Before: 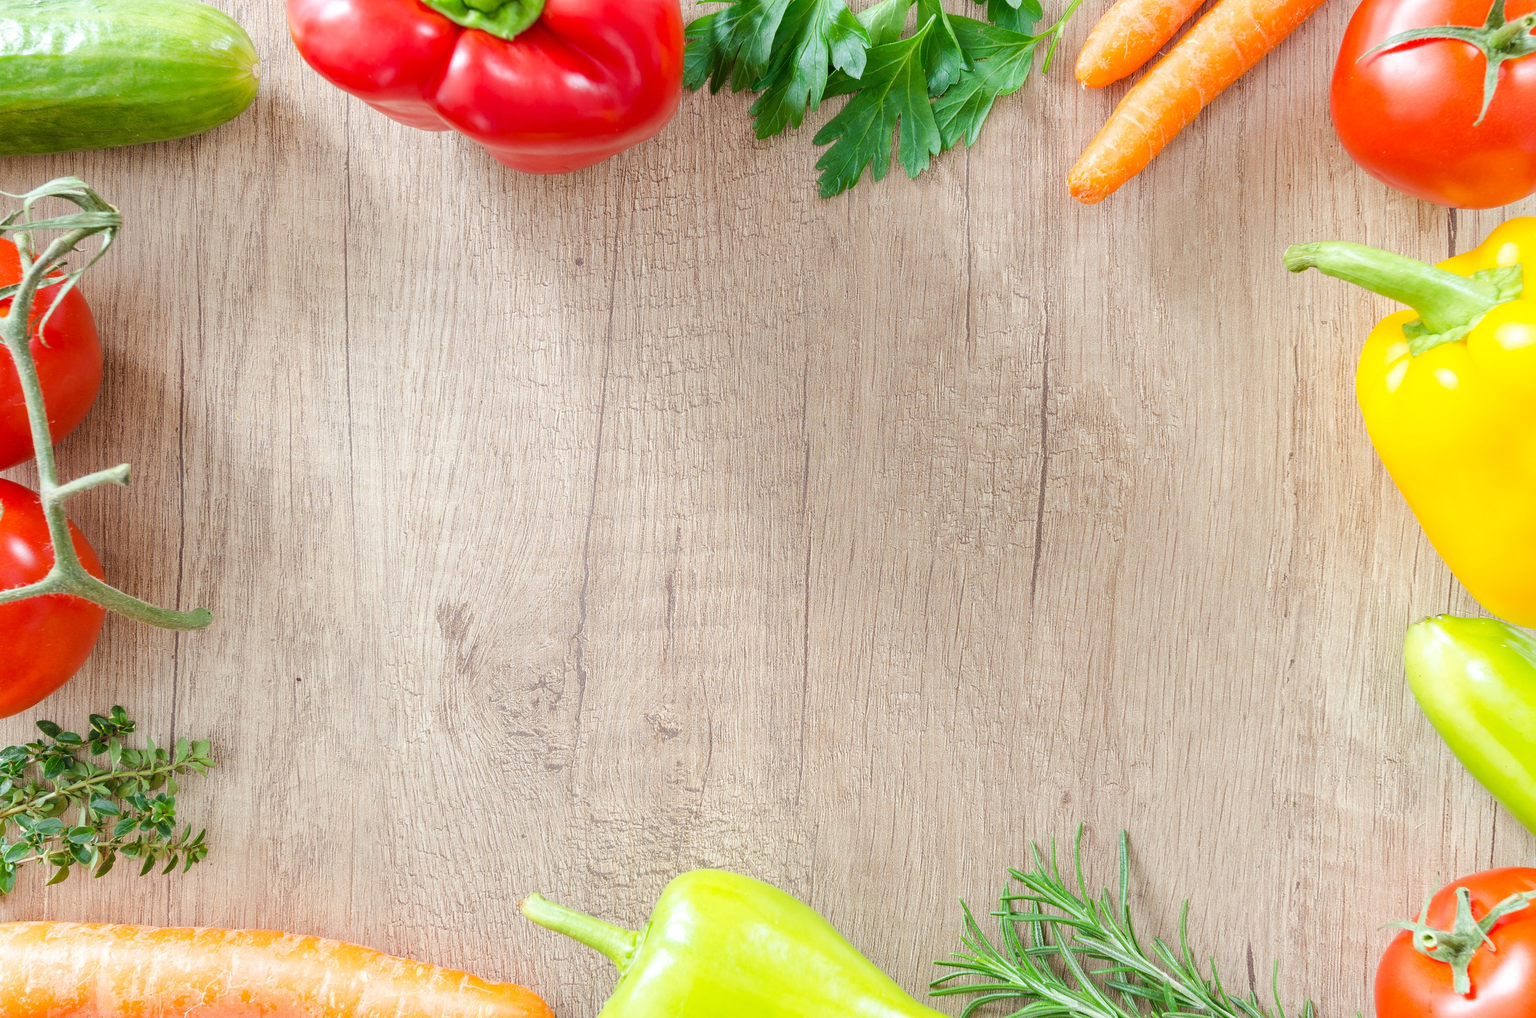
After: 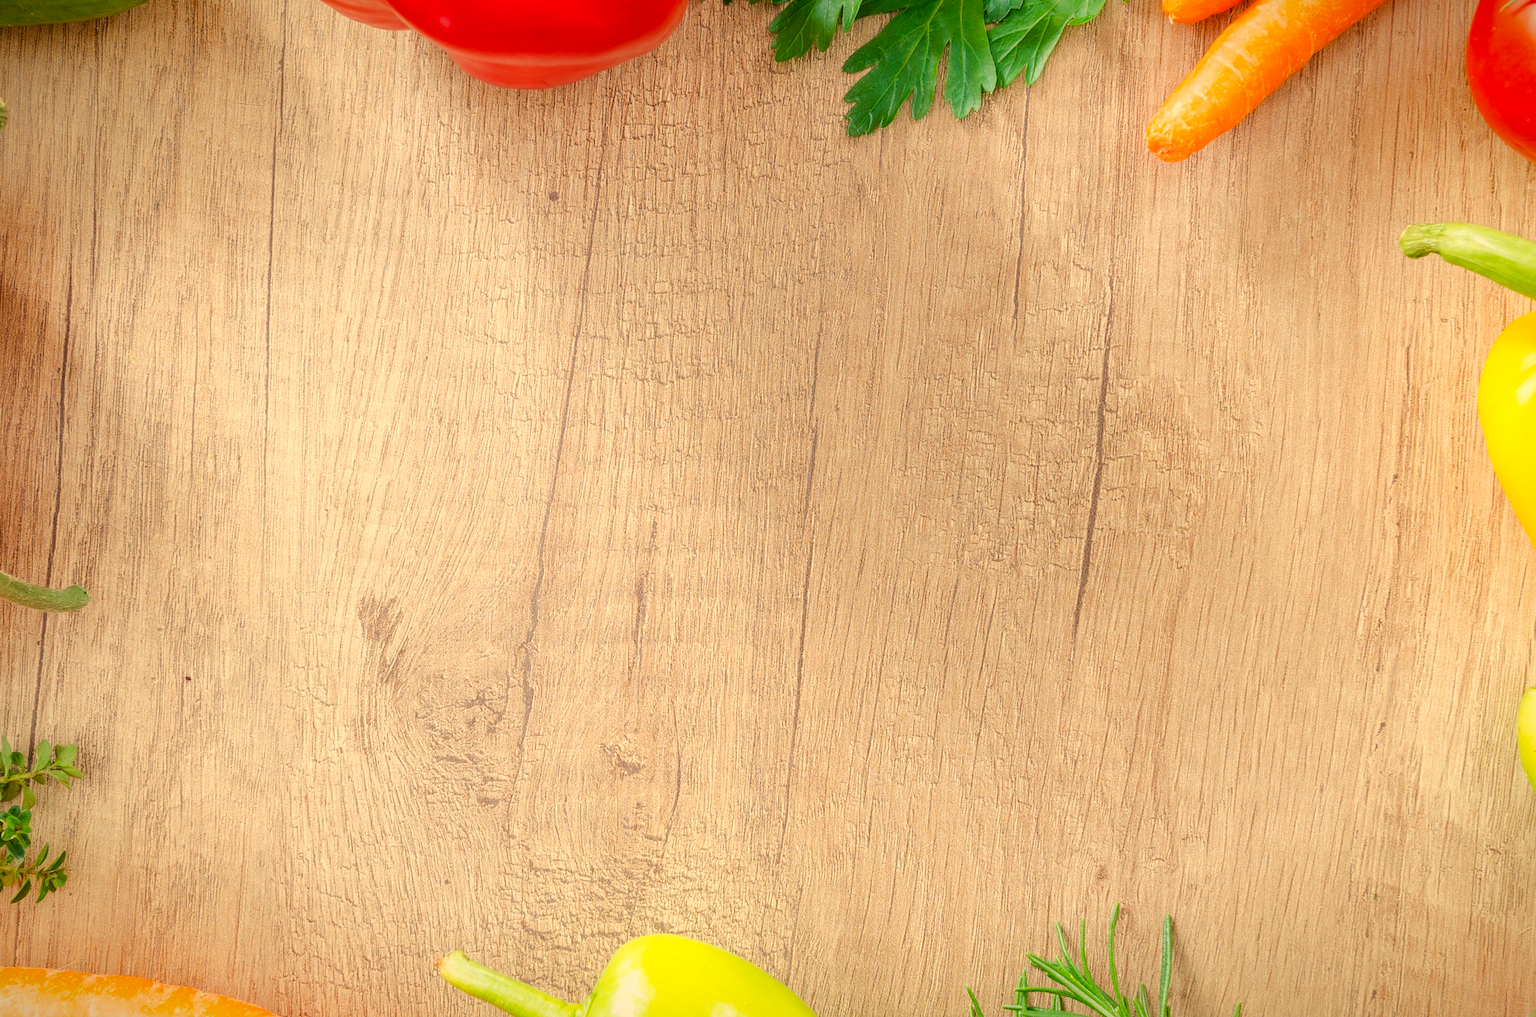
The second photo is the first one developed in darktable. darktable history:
vignetting: fall-off start 98.29%, fall-off radius 100%, brightness -1, saturation 0.5, width/height ratio 1.428
crop and rotate: angle -3.27°, left 5.211%, top 5.211%, right 4.607%, bottom 4.607%
white balance: red 1.123, blue 0.83
color balance rgb: perceptual saturation grading › global saturation 10%, global vibrance 10%
